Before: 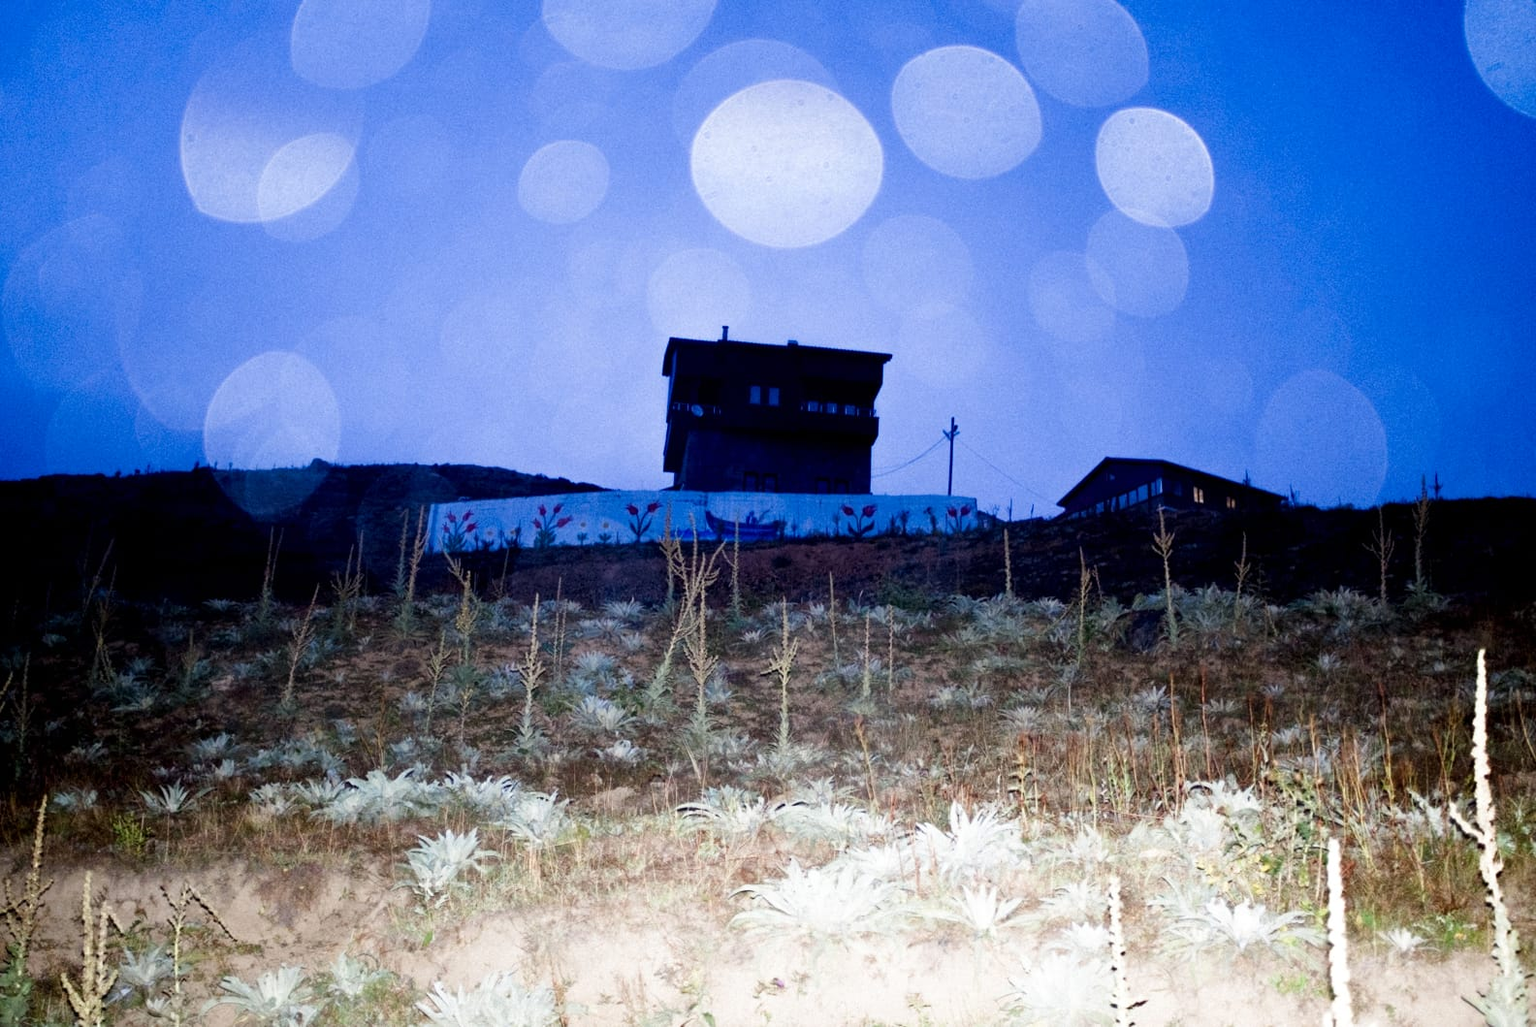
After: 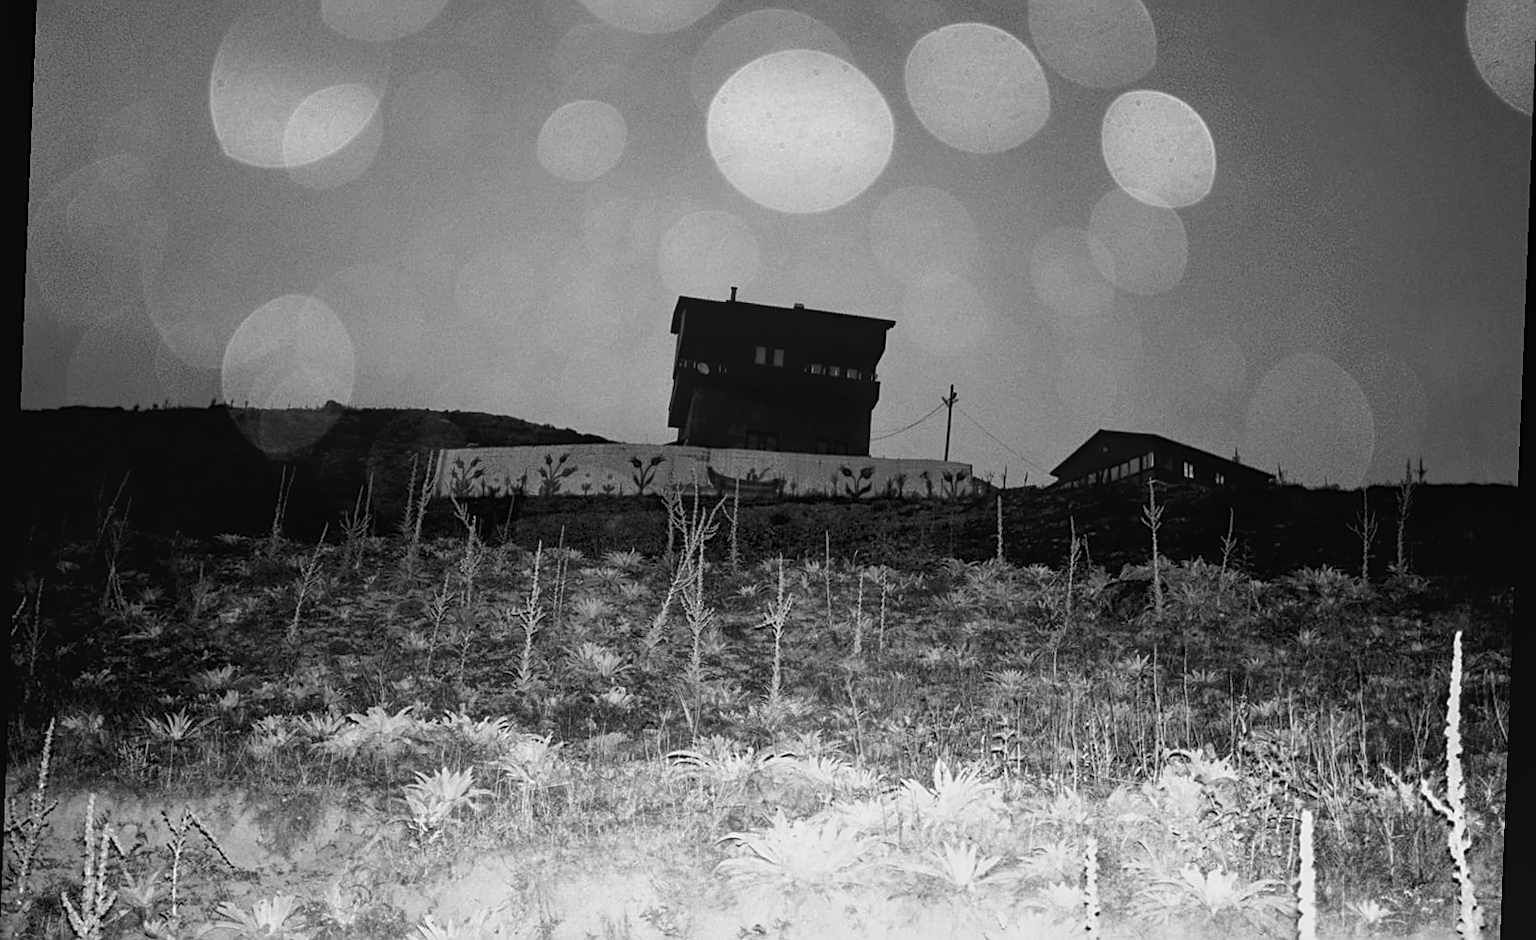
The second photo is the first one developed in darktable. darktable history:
white balance: emerald 1
crop and rotate: top 5.609%, bottom 5.609%
color balance: lift [1.004, 1.002, 1.002, 0.998], gamma [1, 1.007, 1.002, 0.993], gain [1, 0.977, 1.013, 1.023], contrast -3.64%
sharpen: on, module defaults
rotate and perspective: rotation 2.27°, automatic cropping off
monochrome: a -74.22, b 78.2
local contrast: on, module defaults
